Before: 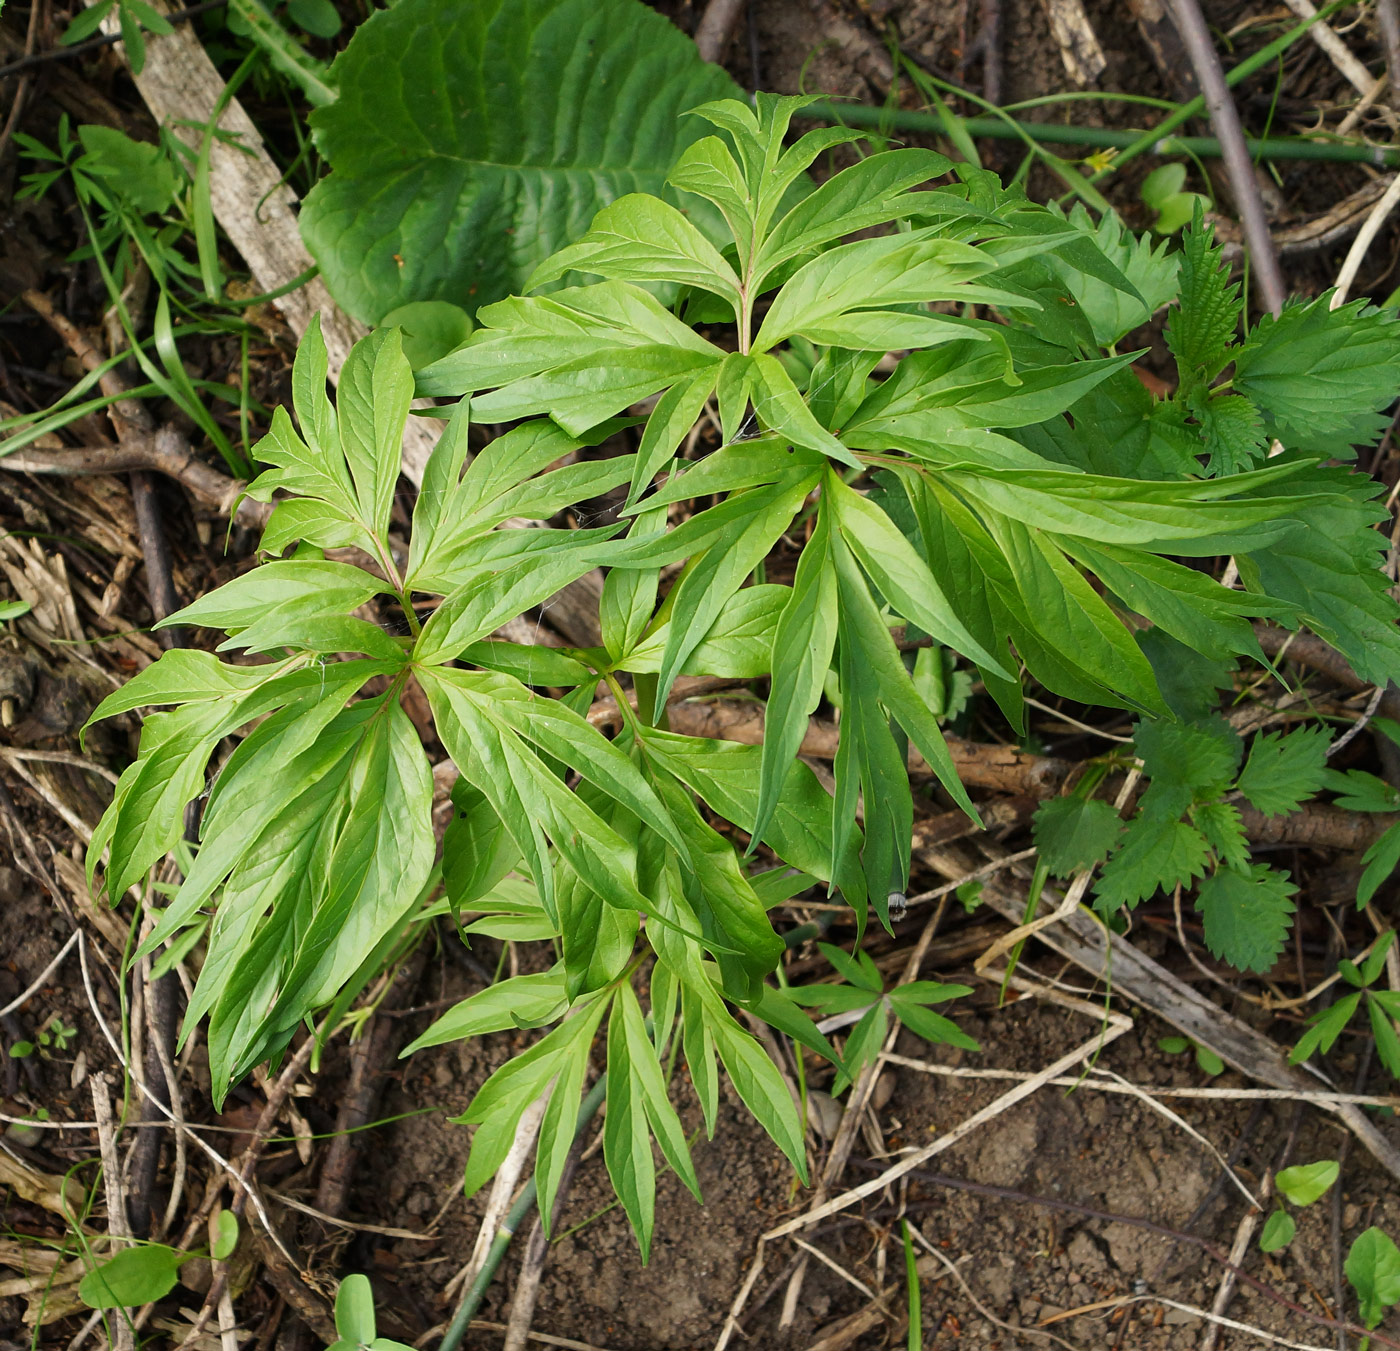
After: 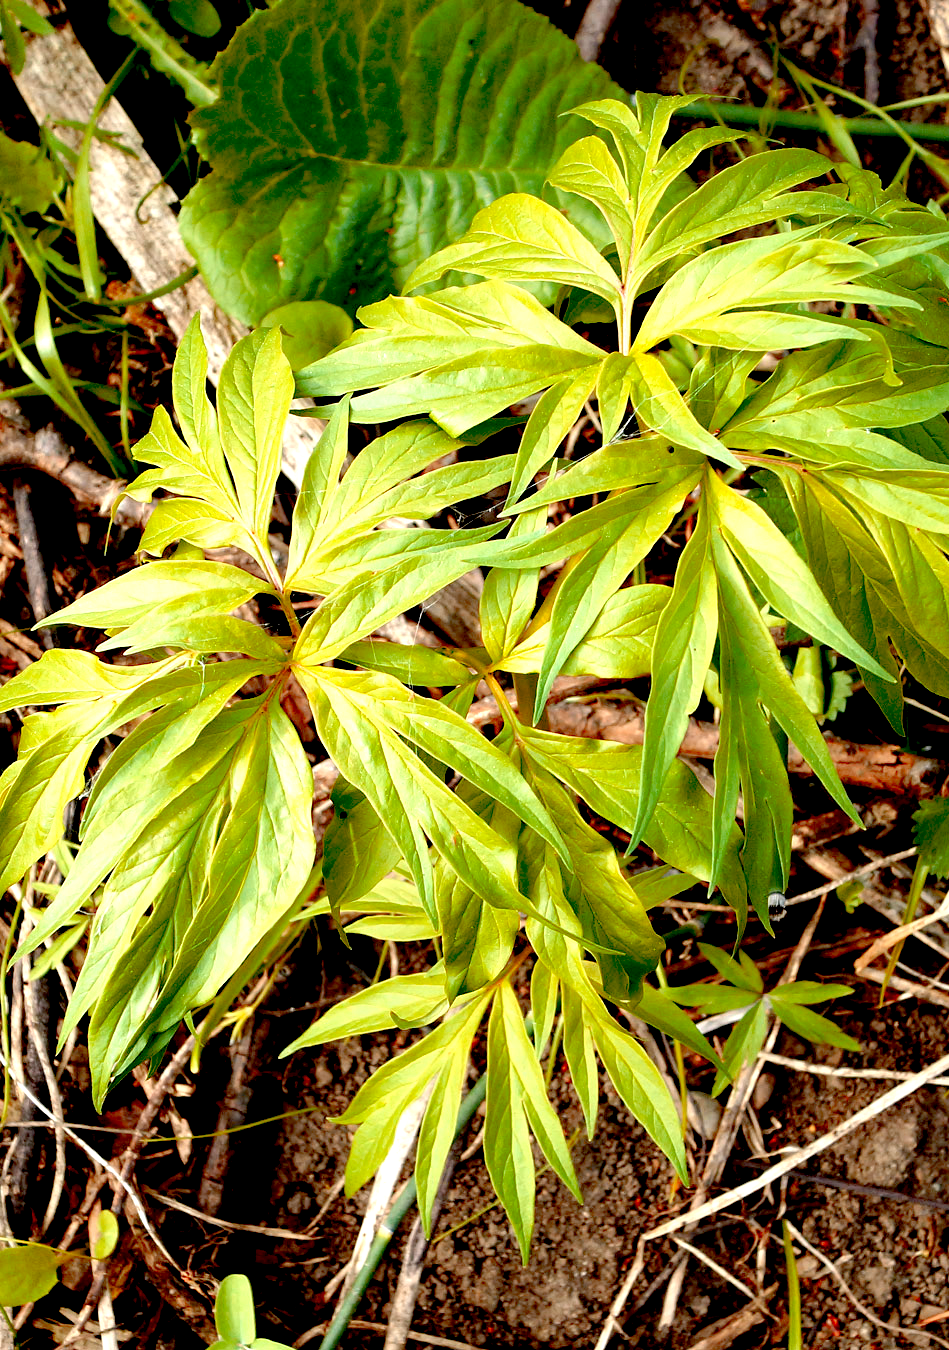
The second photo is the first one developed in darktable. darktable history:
crop and rotate: left 8.672%, right 23.492%
exposure: black level correction 0.035, exposure 0.909 EV, compensate highlight preservation false
color zones: curves: ch1 [(0, 0.469) (0.072, 0.457) (0.243, 0.494) (0.429, 0.5) (0.571, 0.5) (0.714, 0.5) (0.857, 0.5) (1, 0.469)]; ch2 [(0, 0.499) (0.143, 0.467) (0.242, 0.436) (0.429, 0.493) (0.571, 0.5) (0.714, 0.5) (0.857, 0.5) (1, 0.499)]
